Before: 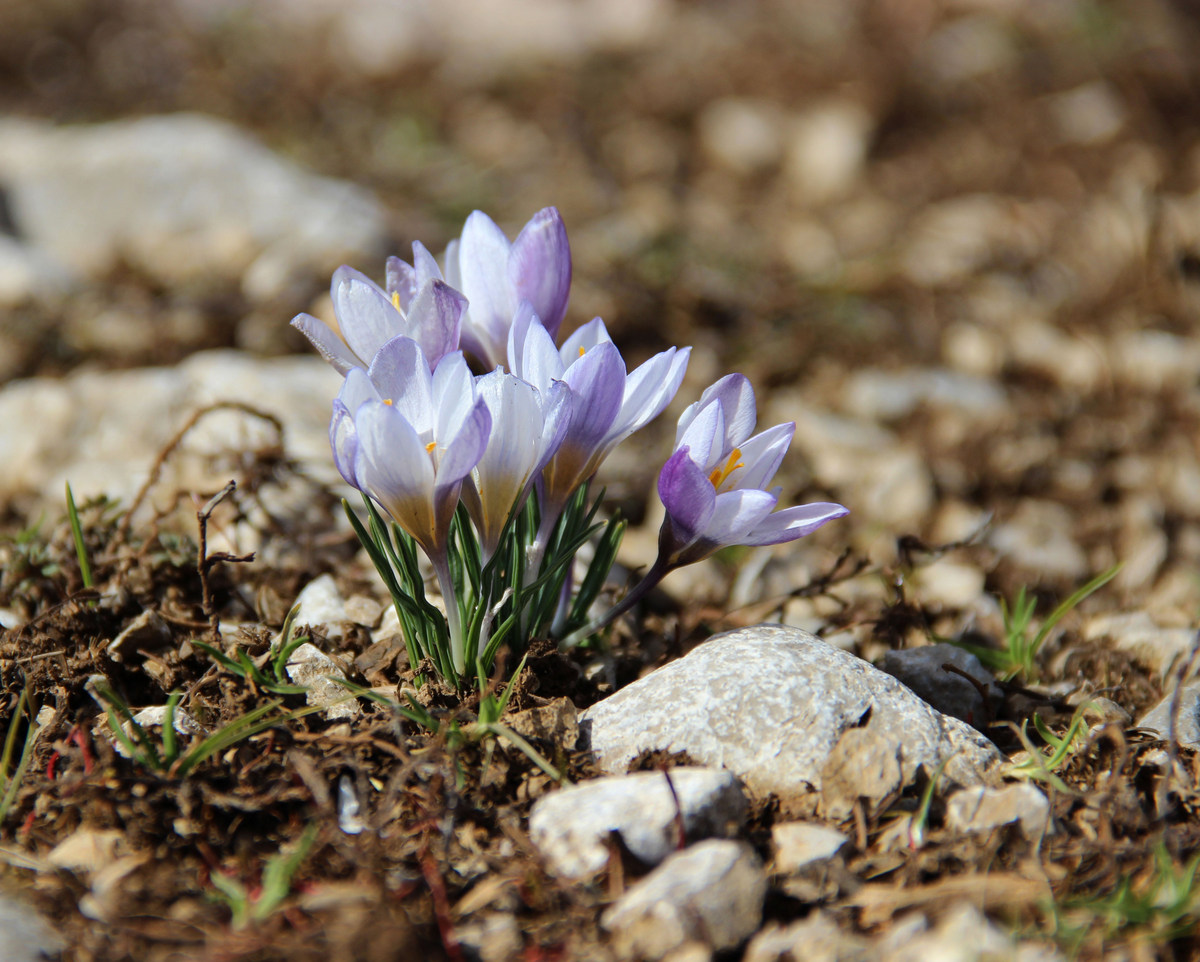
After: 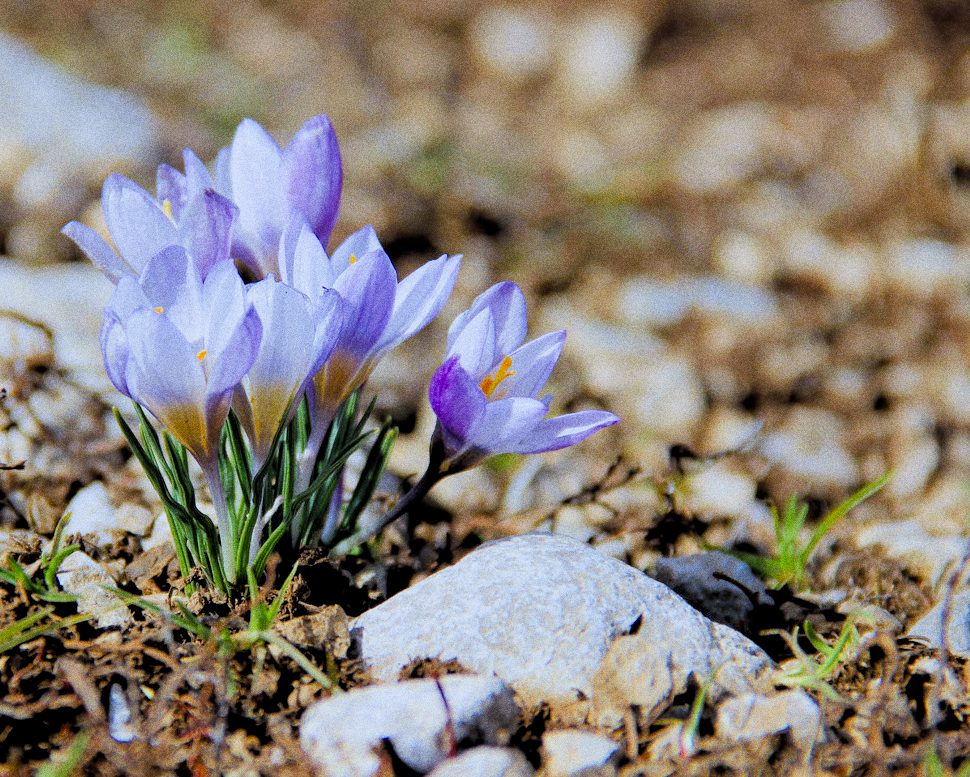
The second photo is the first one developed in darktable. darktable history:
grain: coarseness 0.09 ISO, strength 40%
exposure: exposure 0.64 EV, compensate highlight preservation false
filmic rgb: black relative exposure -8.79 EV, white relative exposure 4.98 EV, threshold 6 EV, target black luminance 0%, hardness 3.77, latitude 66.34%, contrast 0.822, highlights saturation mix 10%, shadows ↔ highlights balance 20%, add noise in highlights 0.1, color science v4 (2020), iterations of high-quality reconstruction 0, type of noise poissonian, enable highlight reconstruction true
crop: left 19.159%, top 9.58%, bottom 9.58%
white balance: red 0.948, green 1.02, blue 1.176
rgb levels: levels [[0.01, 0.419, 0.839], [0, 0.5, 1], [0, 0.5, 1]]
